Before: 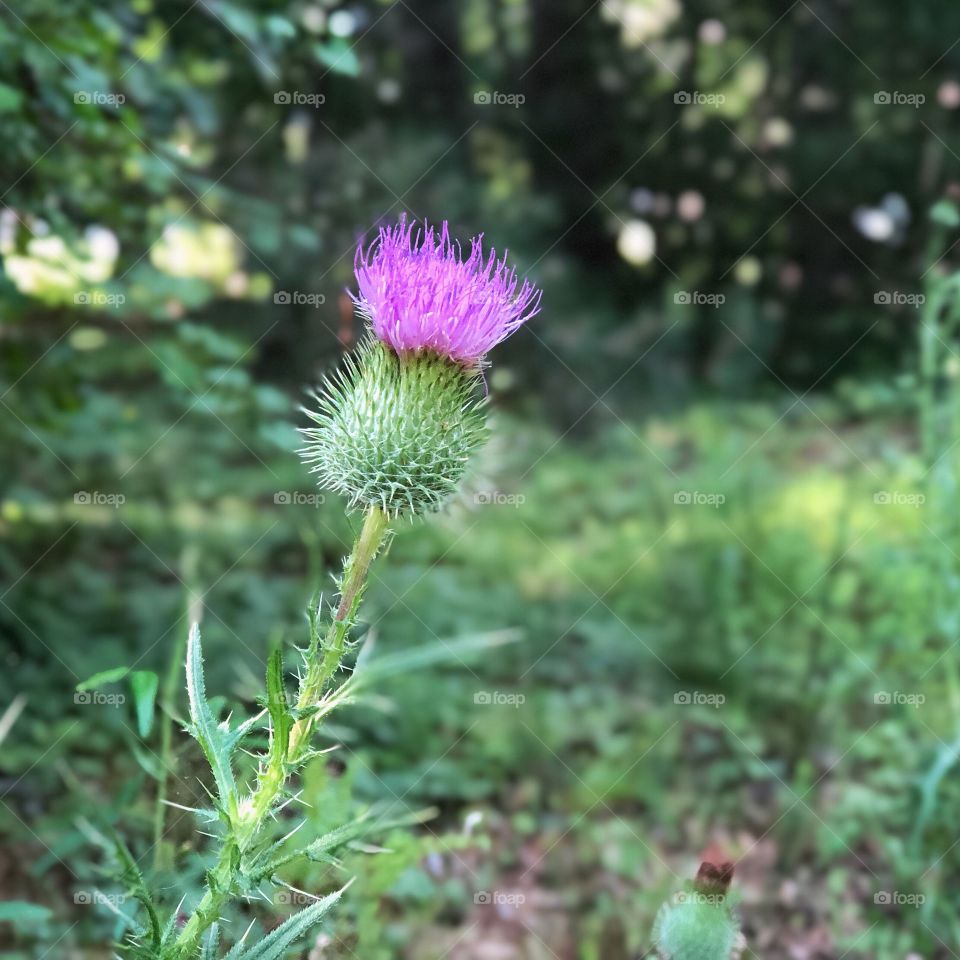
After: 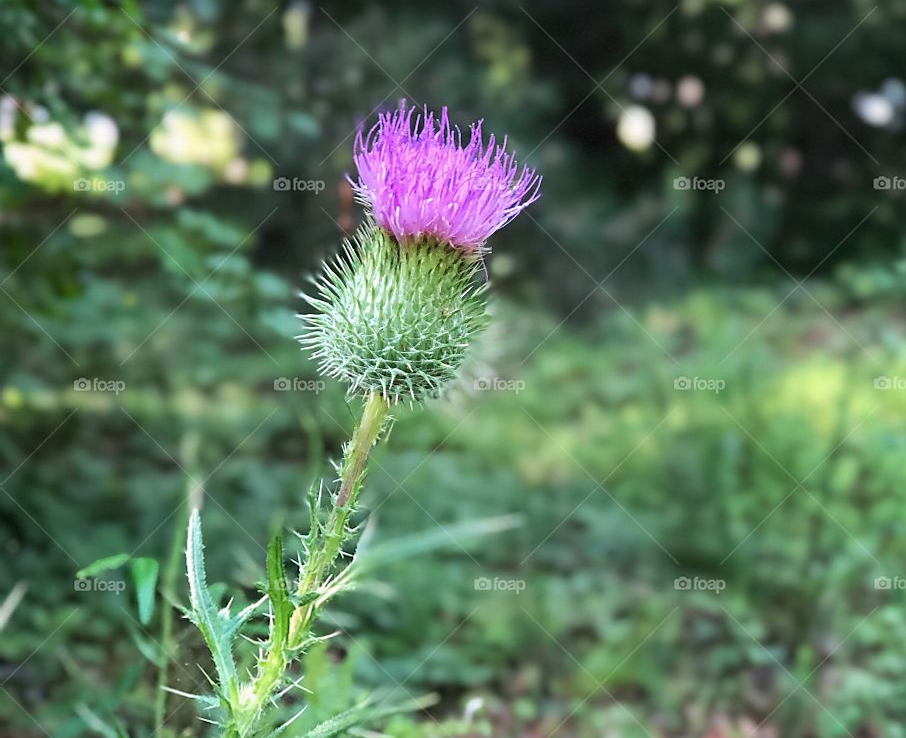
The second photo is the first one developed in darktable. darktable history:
sharpen: radius 1.829, amount 0.404, threshold 1.526
crop and rotate: angle 0.109°, top 11.813%, right 5.412%, bottom 11.111%
